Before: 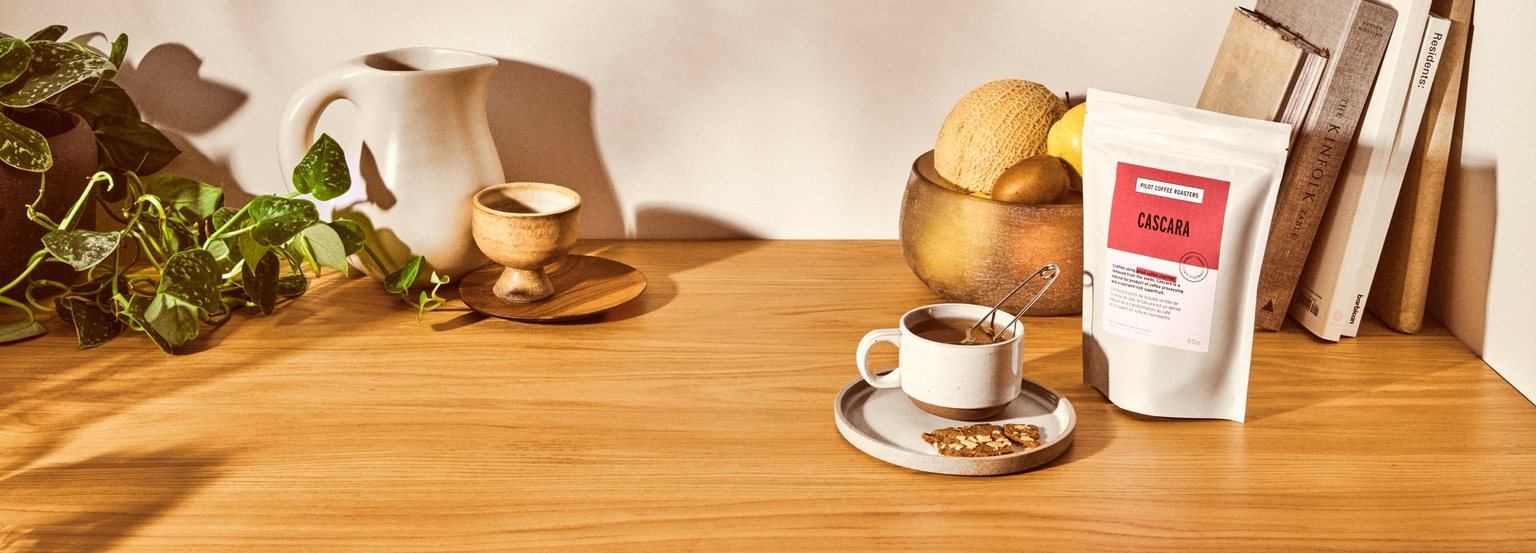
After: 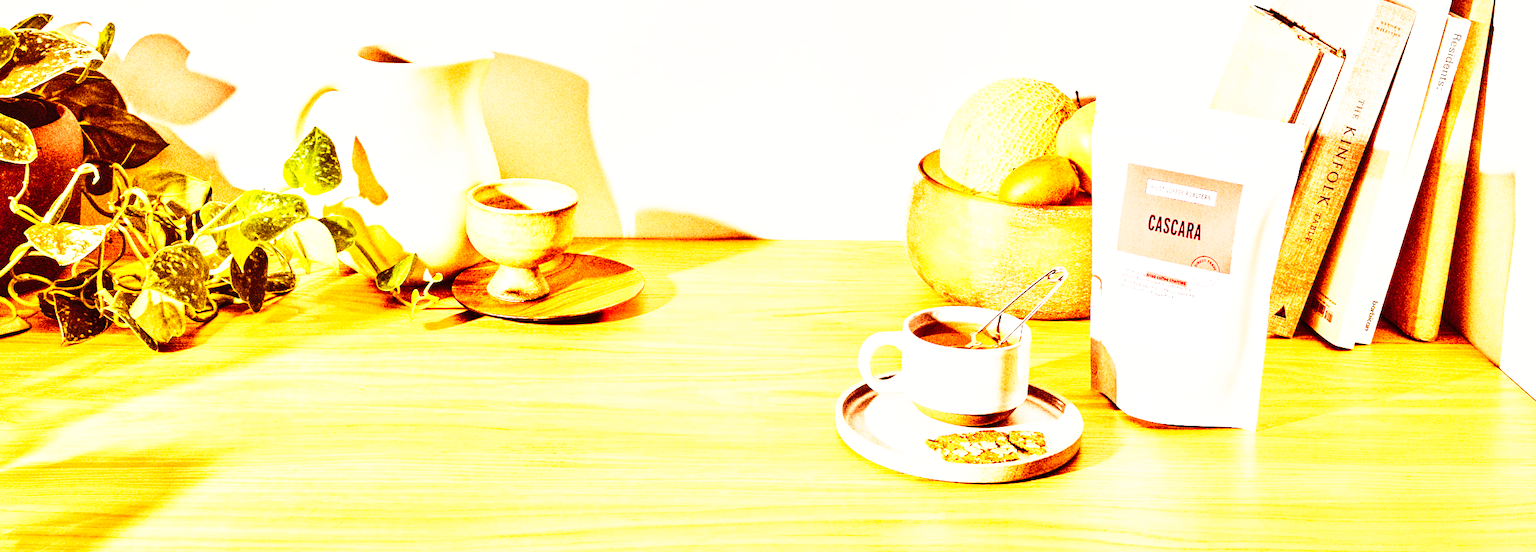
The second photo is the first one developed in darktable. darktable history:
grain: coarseness 8.68 ISO, strength 31.94%
base curve: curves: ch0 [(0, 0) (0.025, 0.046) (0.112, 0.277) (0.467, 0.74) (0.814, 0.929) (1, 0.942)]
contrast equalizer: octaves 7, y [[0.6 ×6], [0.55 ×6], [0 ×6], [0 ×6], [0 ×6]], mix 0.3
crop and rotate: angle -0.5°
tone curve: curves: ch0 [(0, 0) (0.003, 0.002) (0.011, 0.005) (0.025, 0.011) (0.044, 0.017) (0.069, 0.021) (0.1, 0.027) (0.136, 0.035) (0.177, 0.05) (0.224, 0.076) (0.277, 0.126) (0.335, 0.212) (0.399, 0.333) (0.468, 0.473) (0.543, 0.627) (0.623, 0.784) (0.709, 0.9) (0.801, 0.963) (0.898, 0.988) (1, 1)], preserve colors none
exposure: black level correction -0.002, exposure 1.115 EV, compensate highlight preservation false
local contrast: highlights 100%, shadows 100%, detail 120%, midtone range 0.2
